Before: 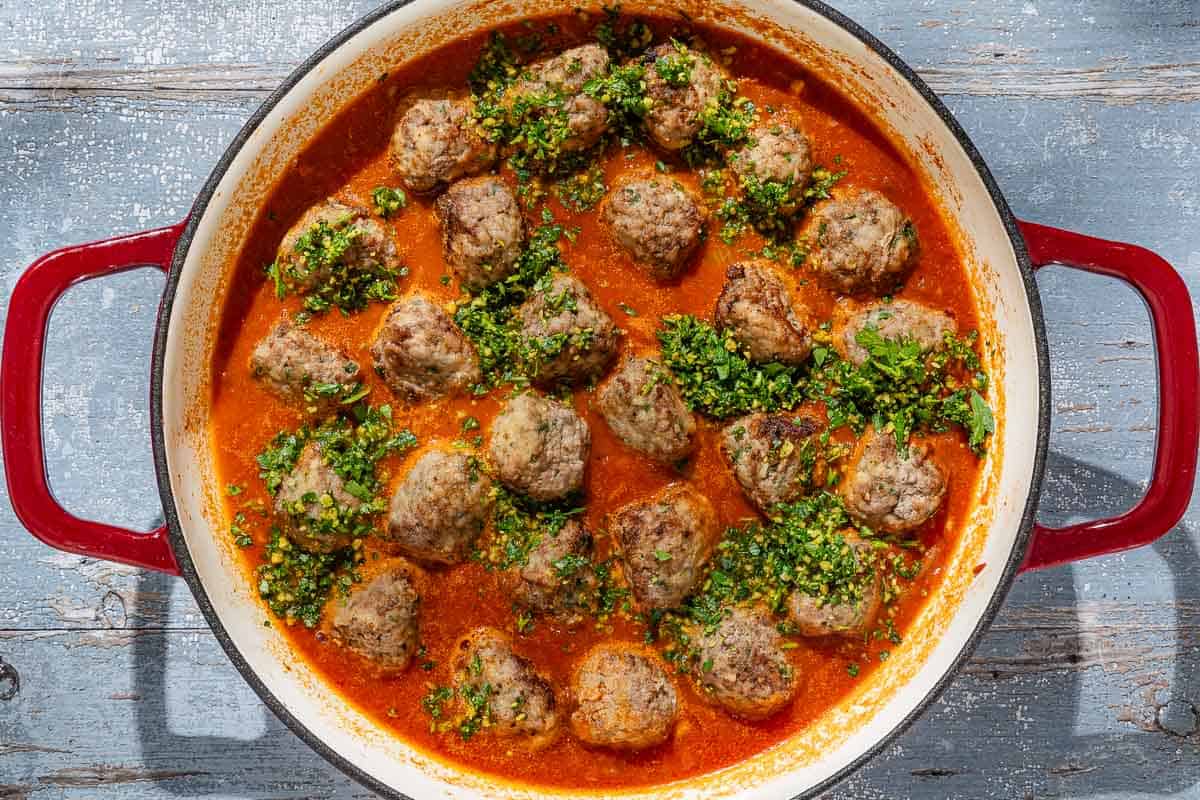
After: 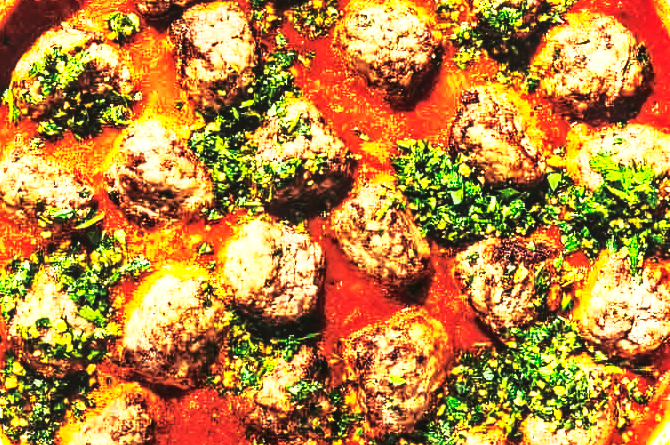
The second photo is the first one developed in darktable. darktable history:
tone curve: curves: ch0 [(0, 0.039) (0.194, 0.159) (0.469, 0.544) (0.693, 0.77) (0.751, 0.871) (1, 1)]; ch1 [(0, 0) (0.508, 0.506) (0.547, 0.563) (0.592, 0.631) (0.715, 0.706) (1, 1)]; ch2 [(0, 0) (0.243, 0.175) (0.362, 0.301) (0.492, 0.515) (0.544, 0.557) (0.595, 0.612) (0.631, 0.641) (1, 1)], color space Lab, independent channels, preserve colors none
crop and rotate: left 22.231%, top 21.998%, right 21.932%, bottom 22.316%
base curve: curves: ch0 [(0, 0.015) (0.085, 0.116) (0.134, 0.298) (0.19, 0.545) (0.296, 0.764) (0.599, 0.982) (1, 1)], preserve colors none
local contrast: on, module defaults
levels: levels [0.029, 0.545, 0.971]
